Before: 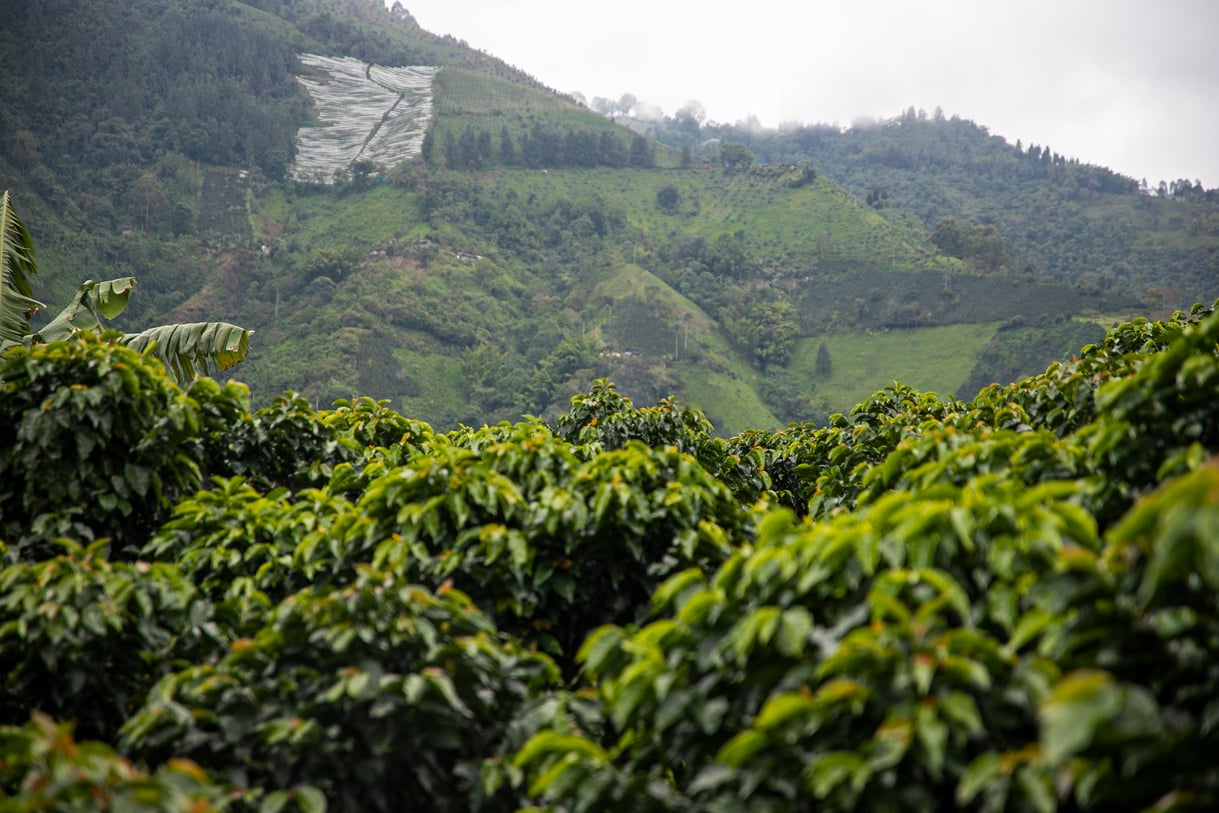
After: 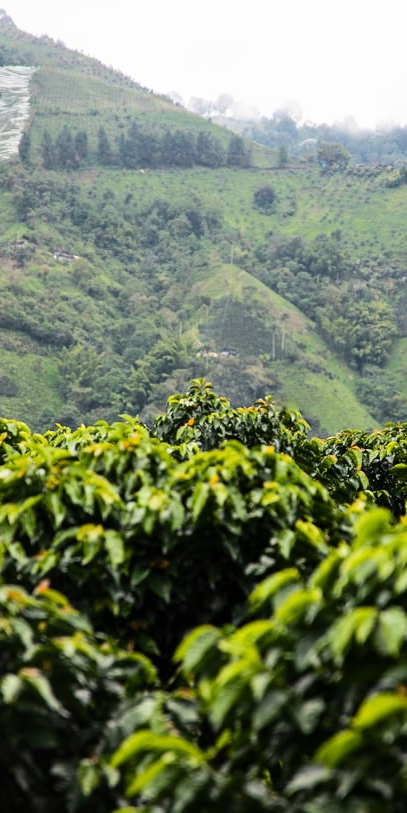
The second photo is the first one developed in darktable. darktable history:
crop: left 33.115%, right 33.464%
base curve: curves: ch0 [(0, 0) (0.032, 0.025) (0.121, 0.166) (0.206, 0.329) (0.605, 0.79) (1, 1)]
